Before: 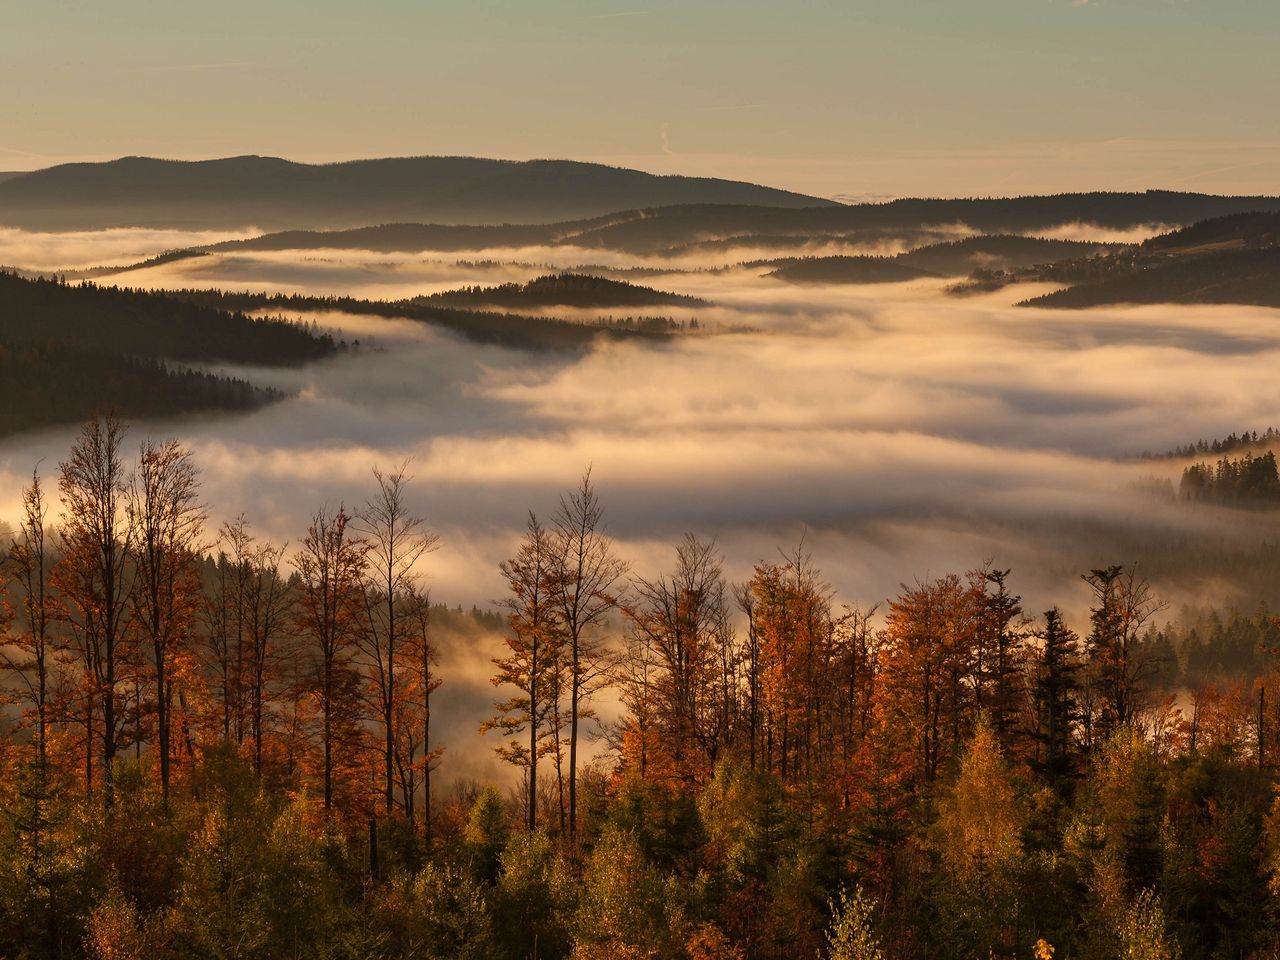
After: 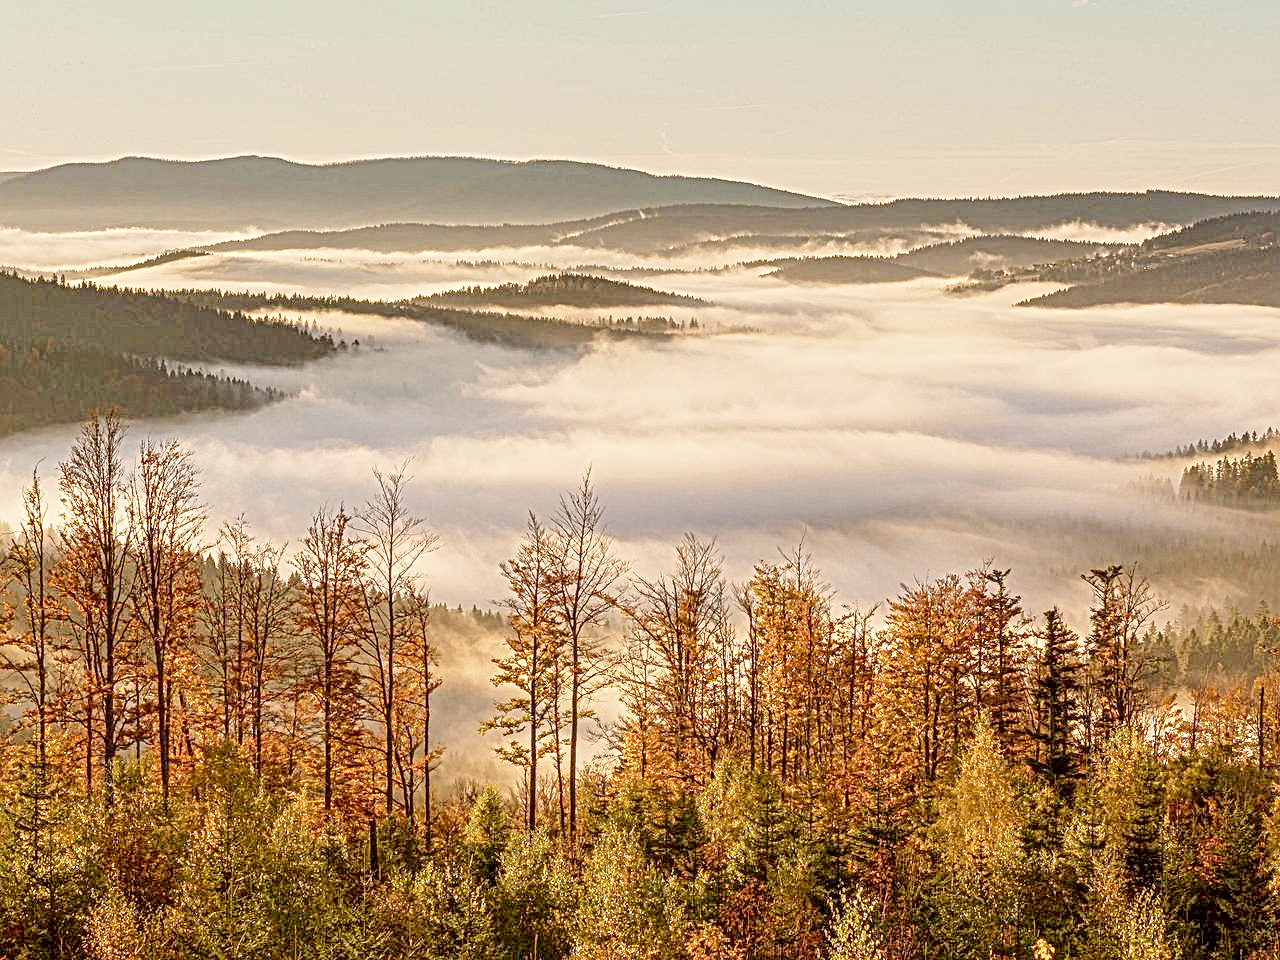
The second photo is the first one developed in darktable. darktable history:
filmic rgb: middle gray luminance 3.4%, black relative exposure -5.96 EV, white relative exposure 6.34 EV, dynamic range scaling 21.75%, target black luminance 0%, hardness 2.28, latitude 45.64%, contrast 0.787, highlights saturation mix 99.63%, shadows ↔ highlights balance 0.198%, add noise in highlights 0.001, preserve chrominance no, color science v3 (2019), use custom middle-gray values true, contrast in highlights soft
velvia: strength 16.47%
local contrast: mode bilateral grid, contrast 19, coarseness 3, detail 299%, midtone range 0.2
